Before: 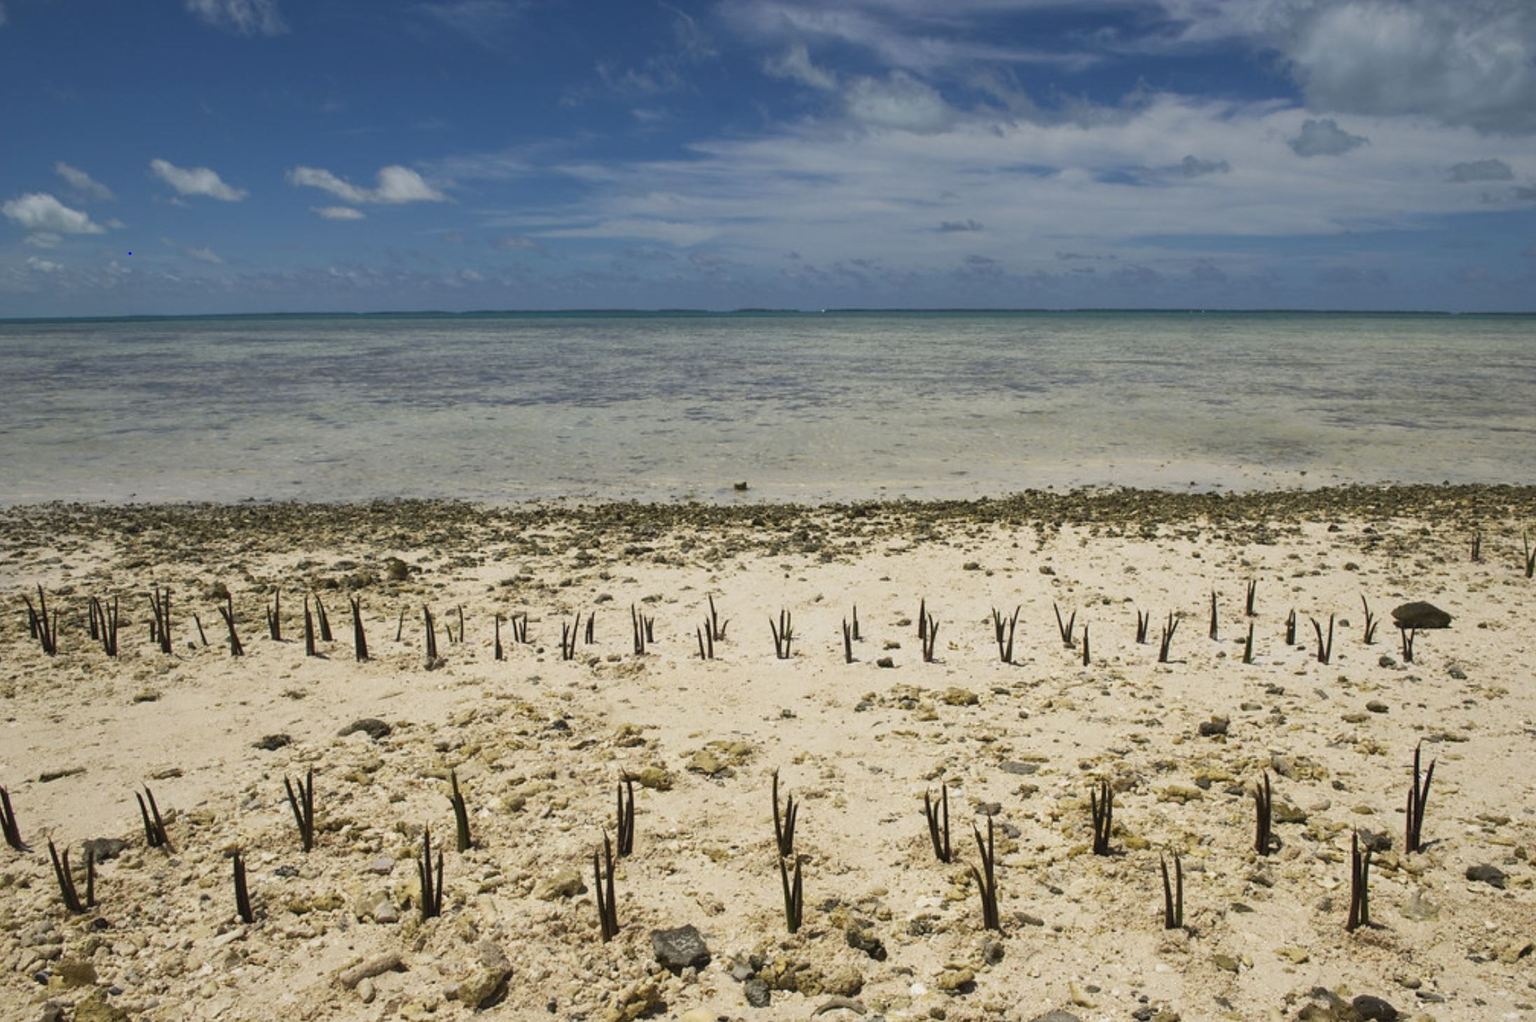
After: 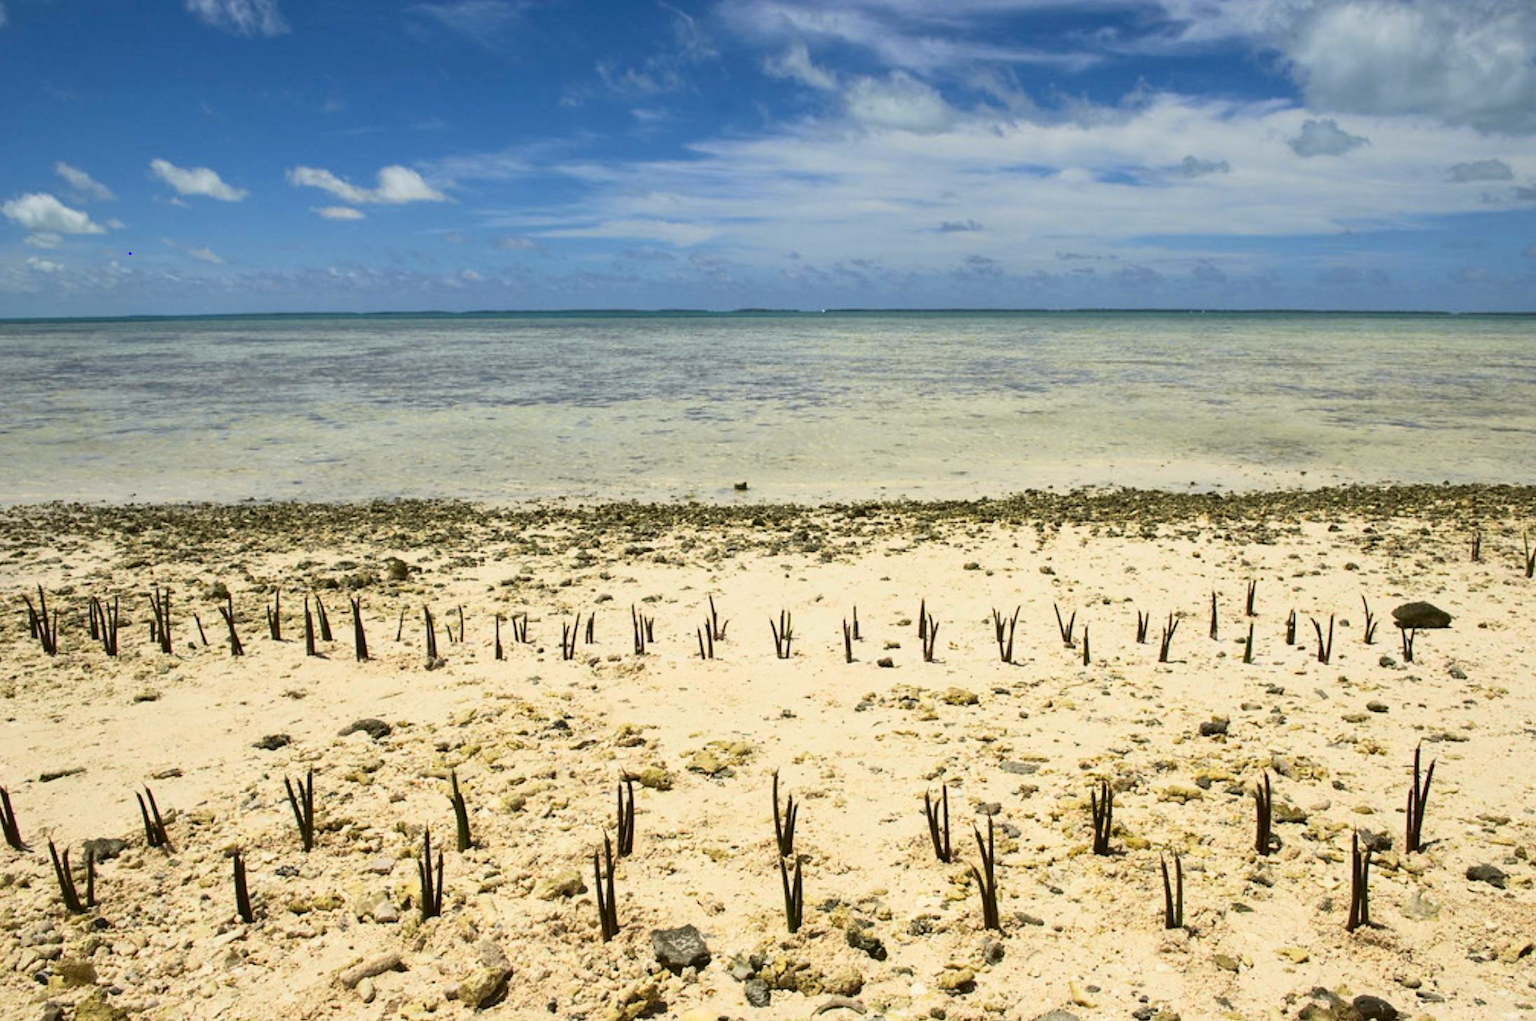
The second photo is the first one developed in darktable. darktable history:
tone curve: curves: ch0 [(0.003, 0.032) (0.037, 0.037) (0.142, 0.117) (0.279, 0.311) (0.405, 0.49) (0.526, 0.651) (0.722, 0.857) (0.875, 0.946) (1, 0.98)]; ch1 [(0, 0) (0.305, 0.325) (0.453, 0.437) (0.482, 0.473) (0.501, 0.498) (0.515, 0.523) (0.559, 0.591) (0.6, 0.659) (0.656, 0.71) (1, 1)]; ch2 [(0, 0) (0.323, 0.277) (0.424, 0.396) (0.479, 0.484) (0.499, 0.502) (0.515, 0.537) (0.564, 0.595) (0.644, 0.703) (0.742, 0.803) (1, 1)], color space Lab, independent channels, preserve colors none
